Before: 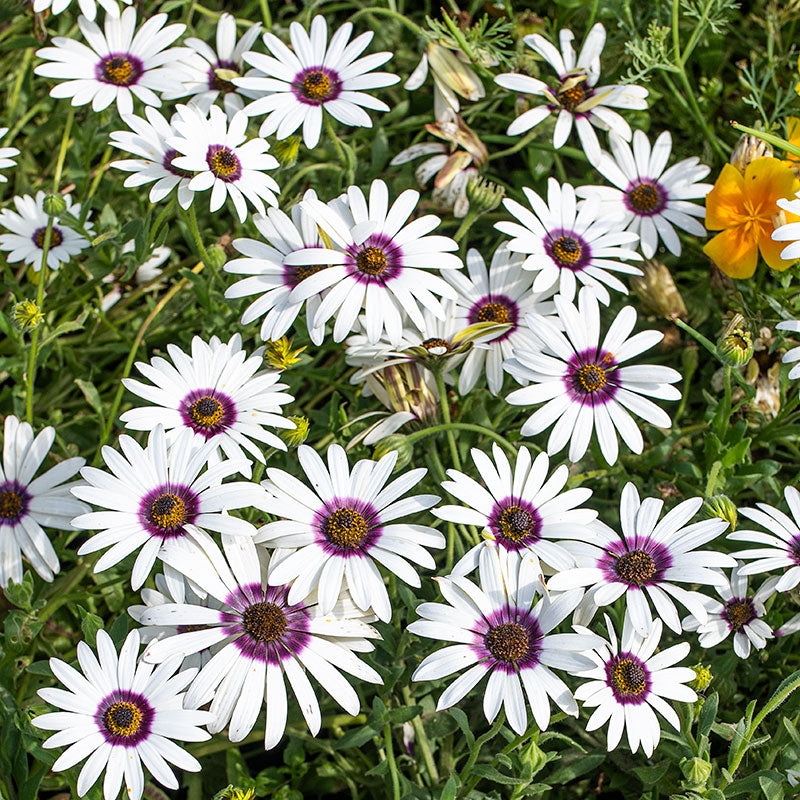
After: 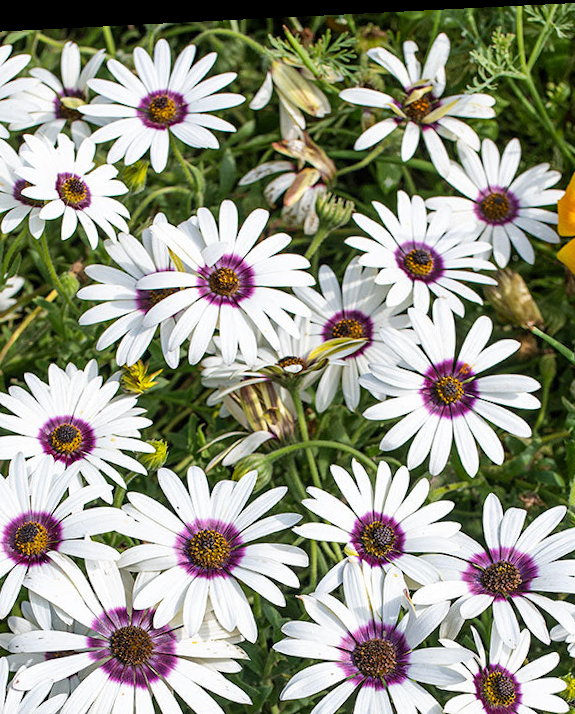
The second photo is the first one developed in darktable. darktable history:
rotate and perspective: rotation -2.22°, lens shift (horizontal) -0.022, automatic cropping off
crop: left 18.479%, right 12.2%, bottom 13.971%
